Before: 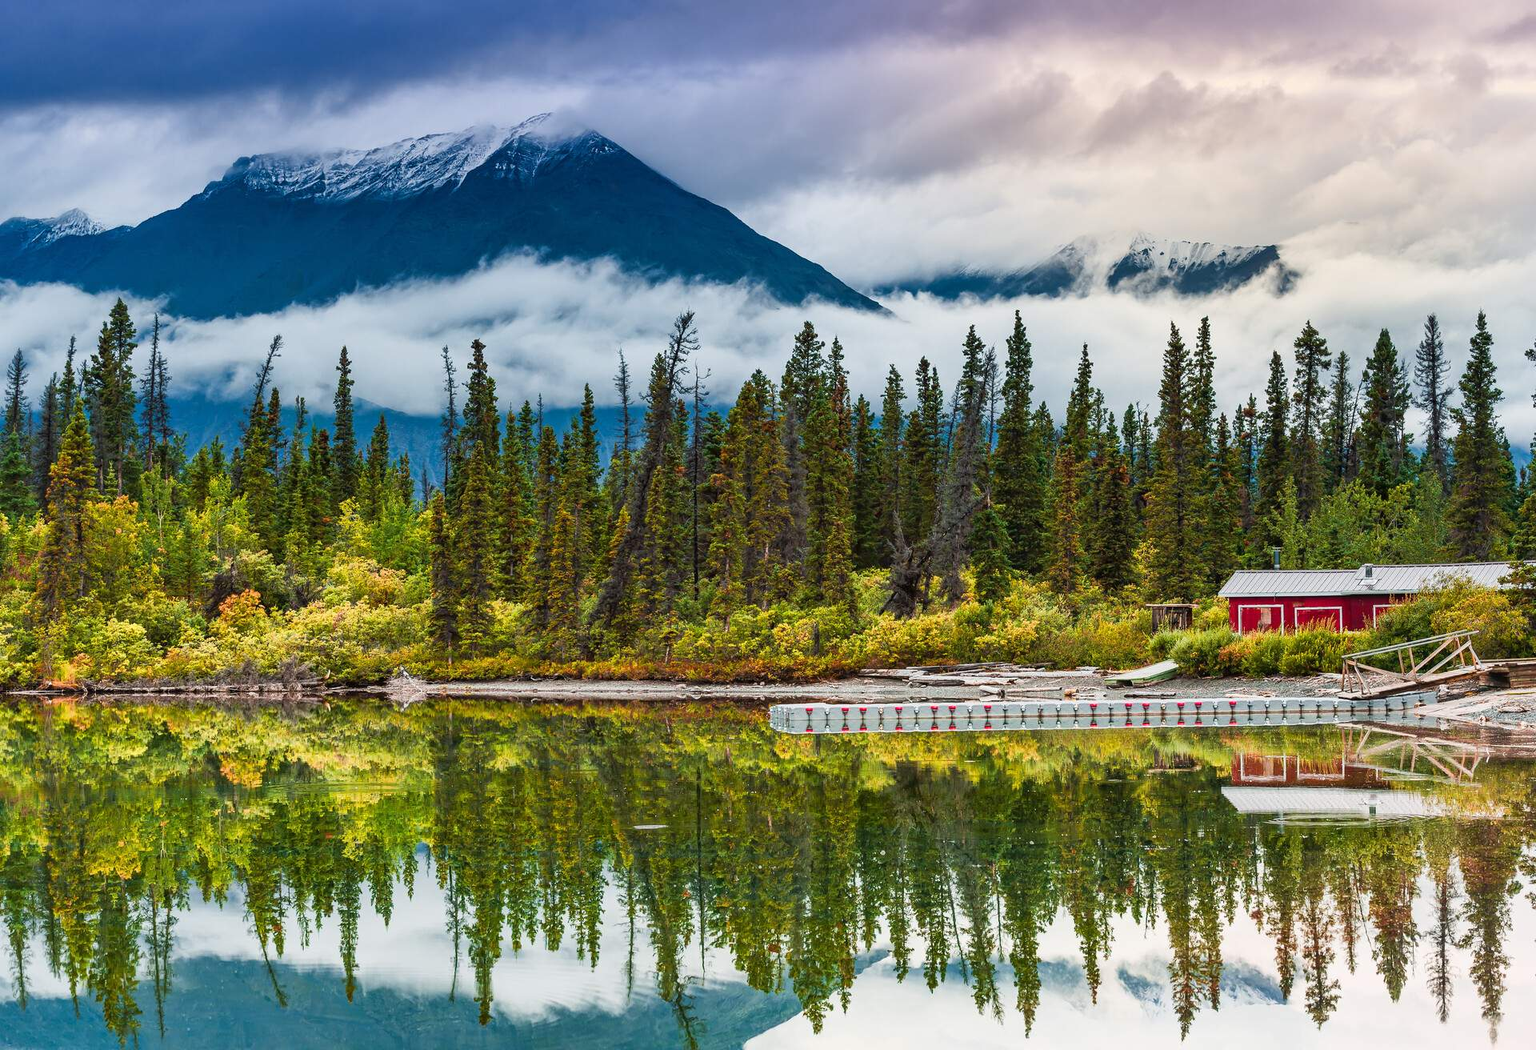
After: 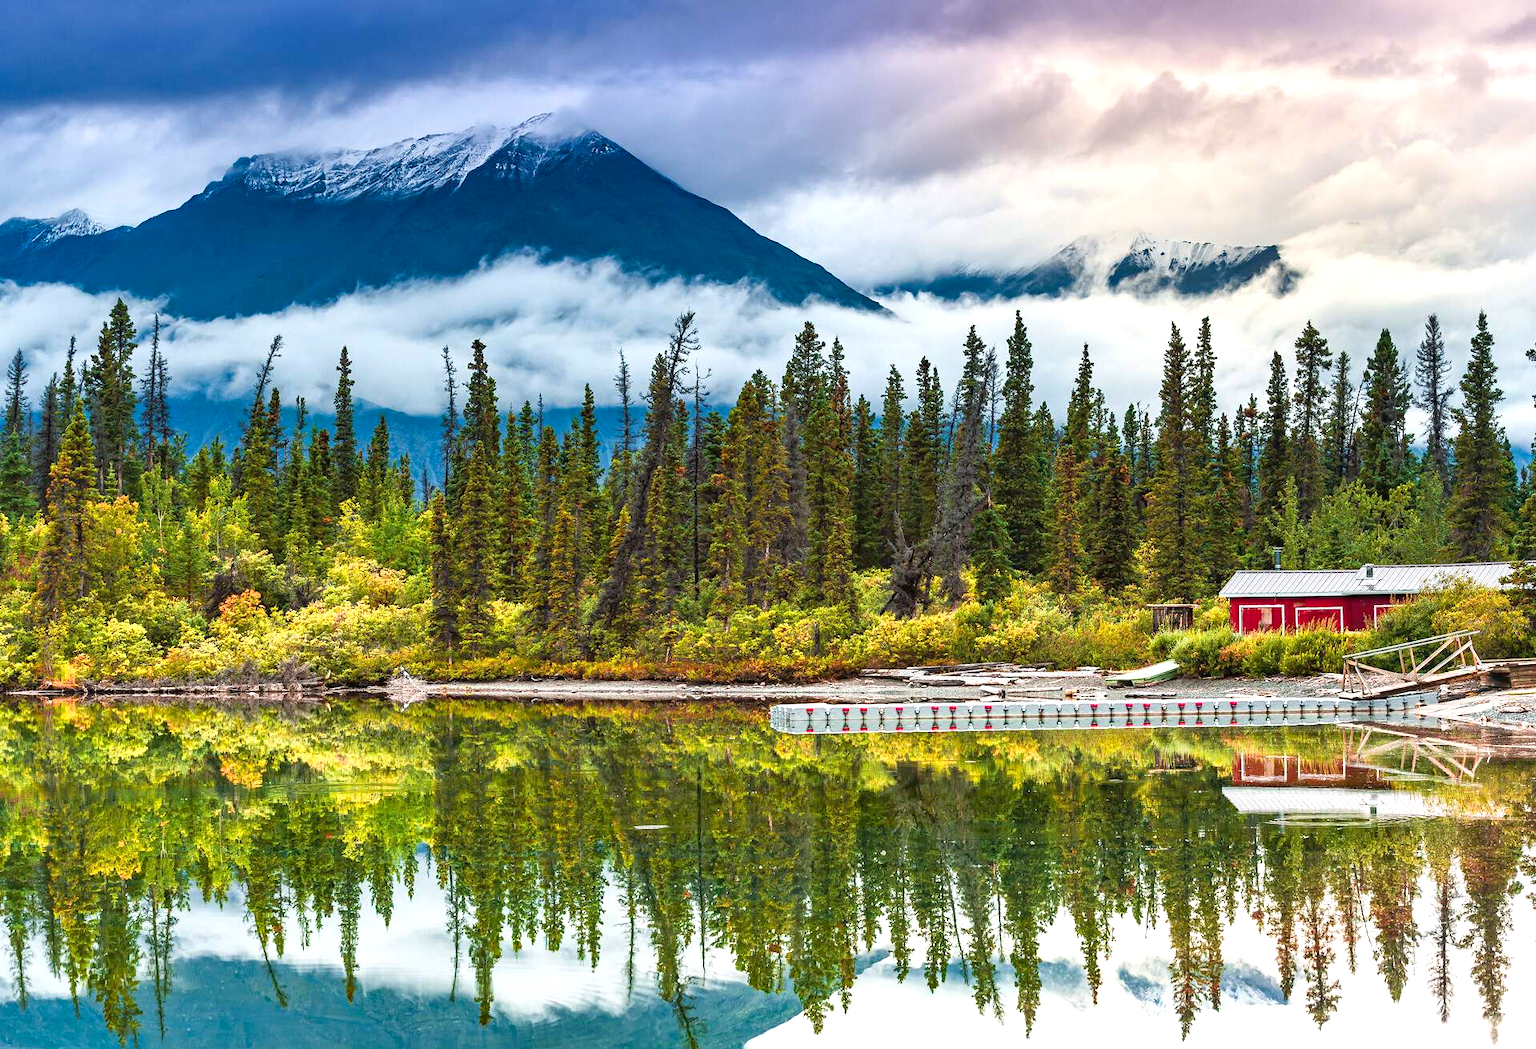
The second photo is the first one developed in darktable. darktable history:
exposure: black level correction 0, exposure 0.499 EV, compensate exposure bias true, compensate highlight preservation false
haze removal: compatibility mode true, adaptive false
